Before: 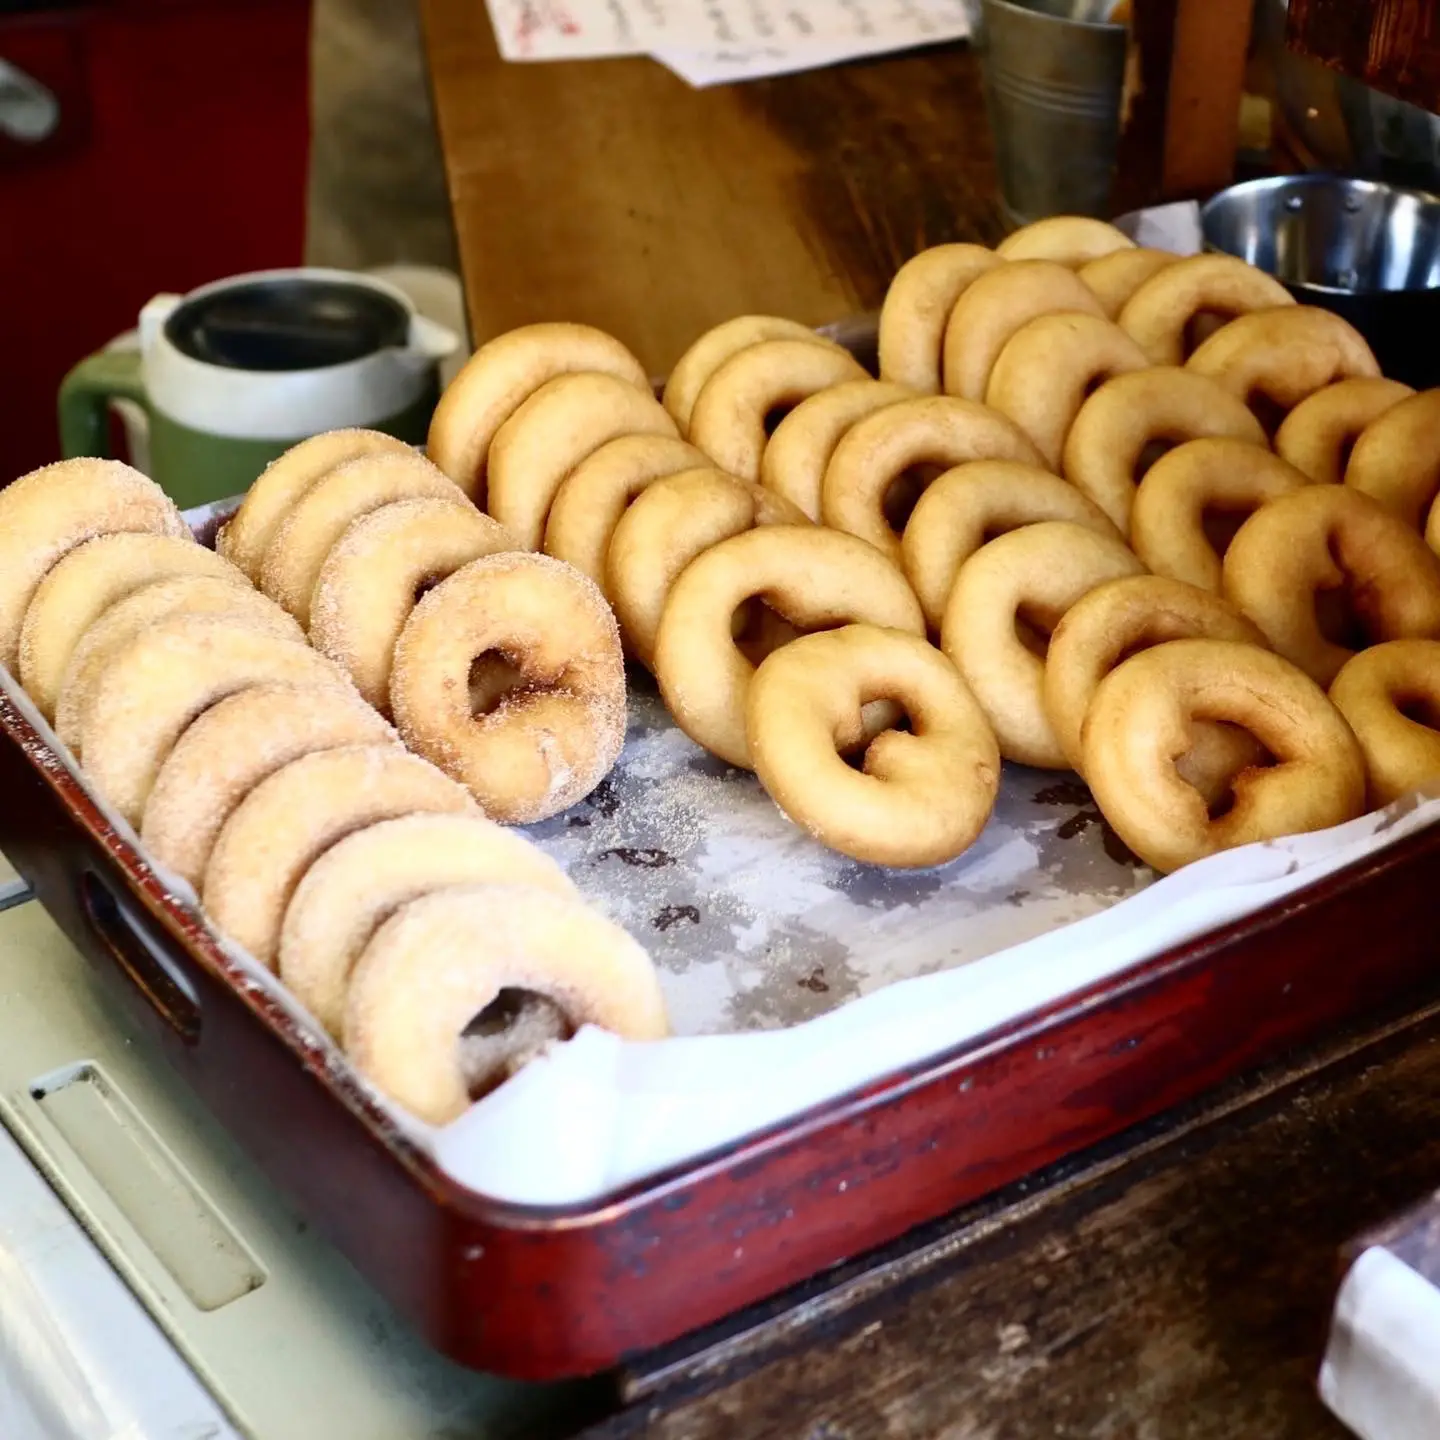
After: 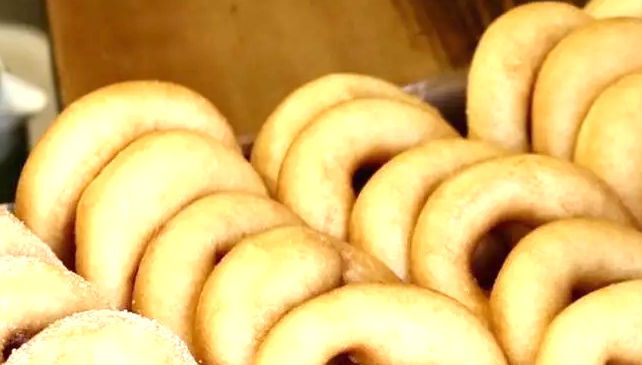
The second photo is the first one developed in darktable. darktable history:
exposure: black level correction 0, exposure 0.694 EV, compensate exposure bias true, compensate highlight preservation false
crop: left 28.674%, top 16.82%, right 26.708%, bottom 57.796%
